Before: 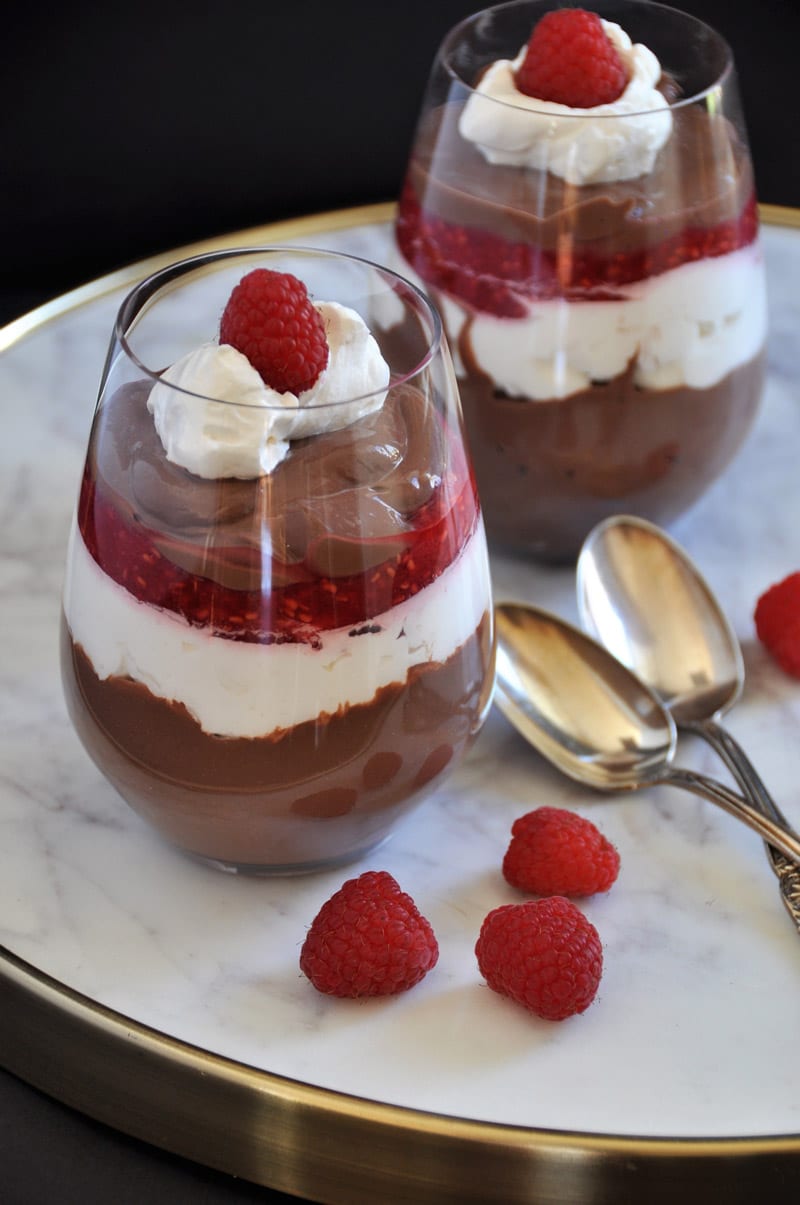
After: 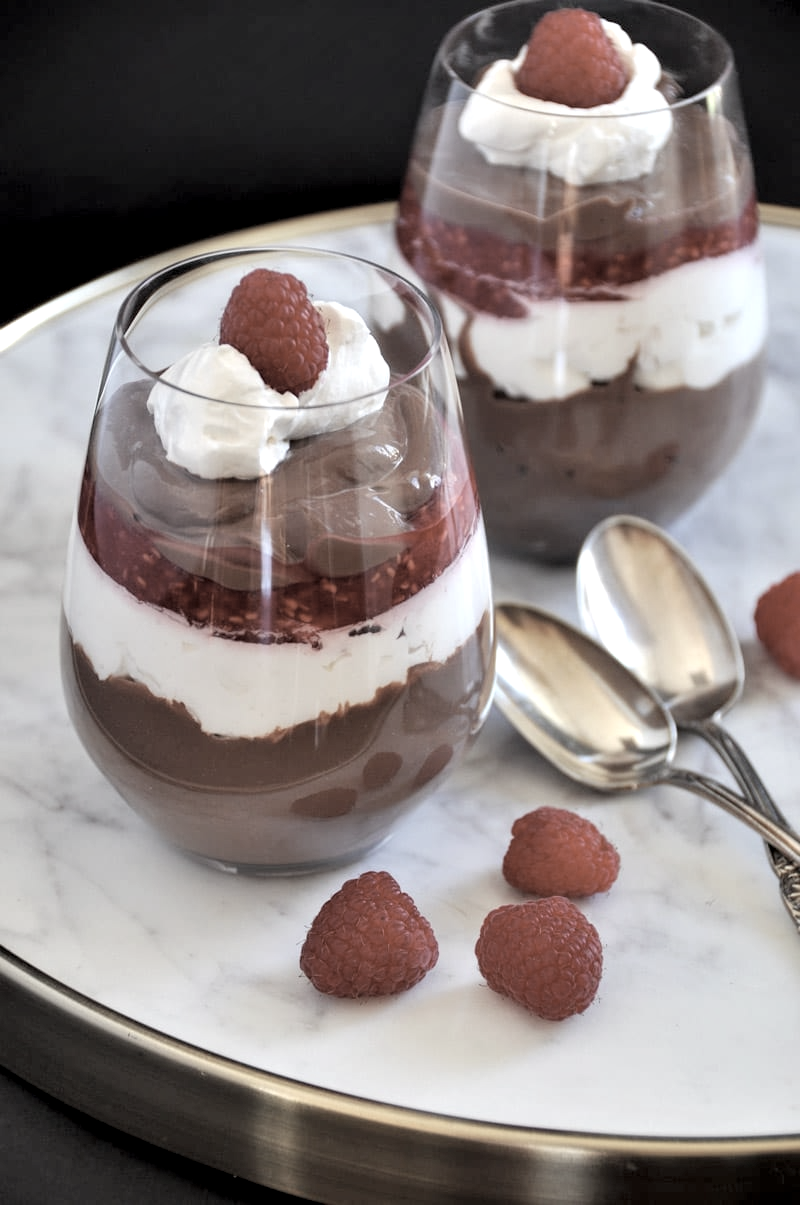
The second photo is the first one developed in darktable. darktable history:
local contrast: highlights 128%, shadows 142%, detail 139%, midtone range 0.256
contrast brightness saturation: brightness 0.185, saturation -0.516
